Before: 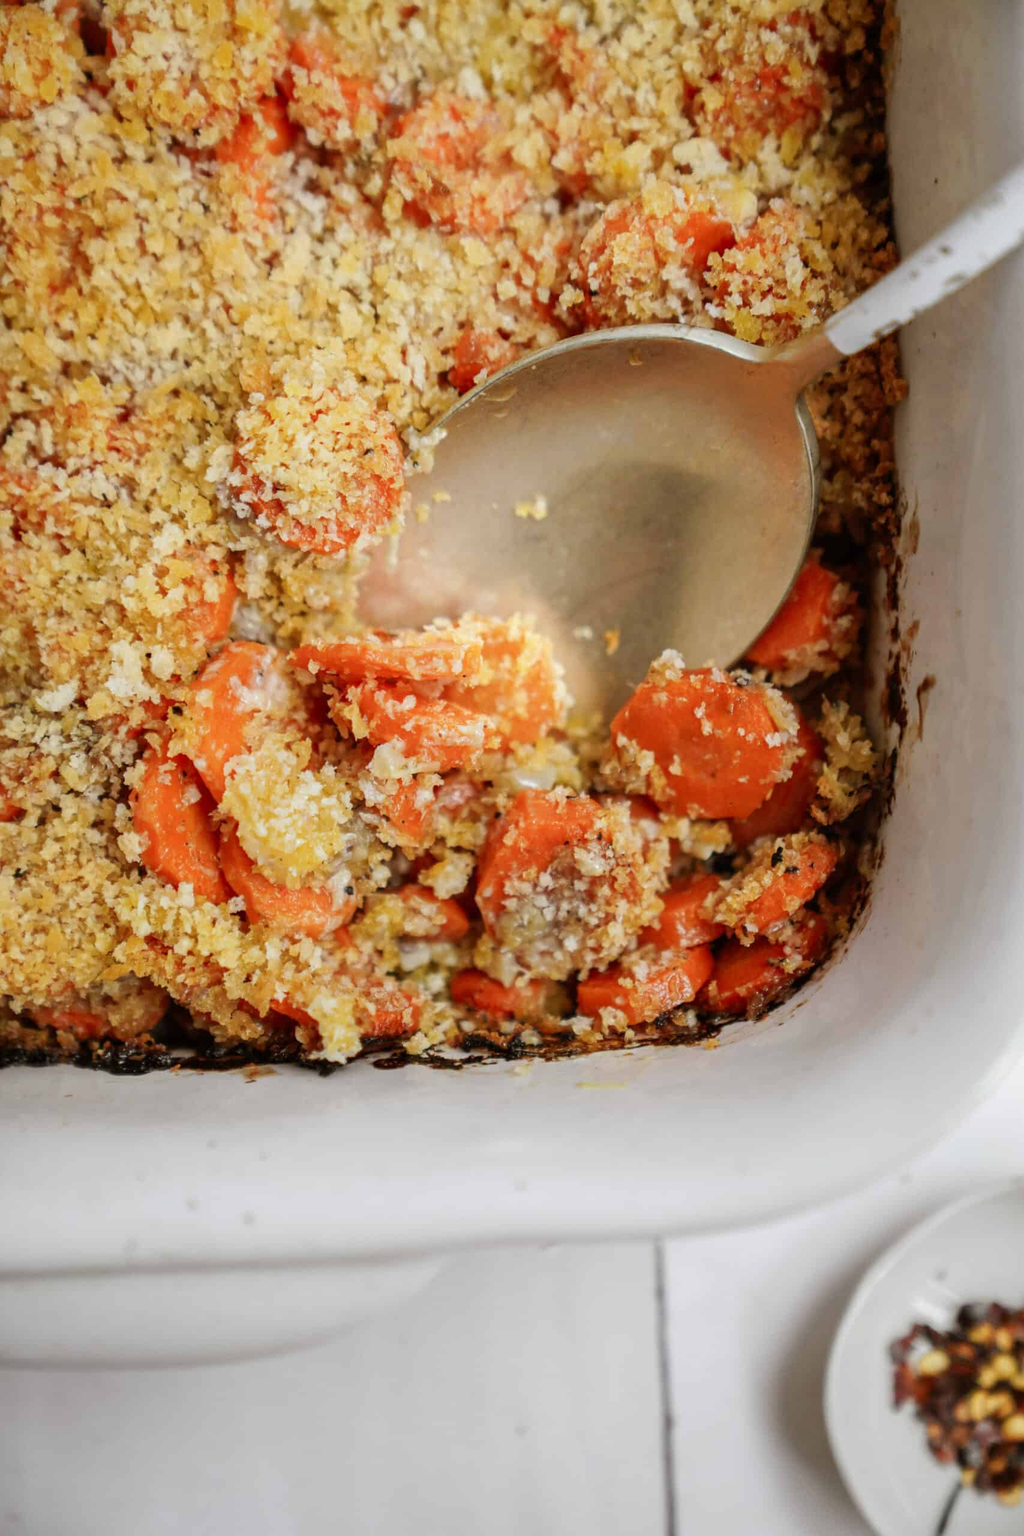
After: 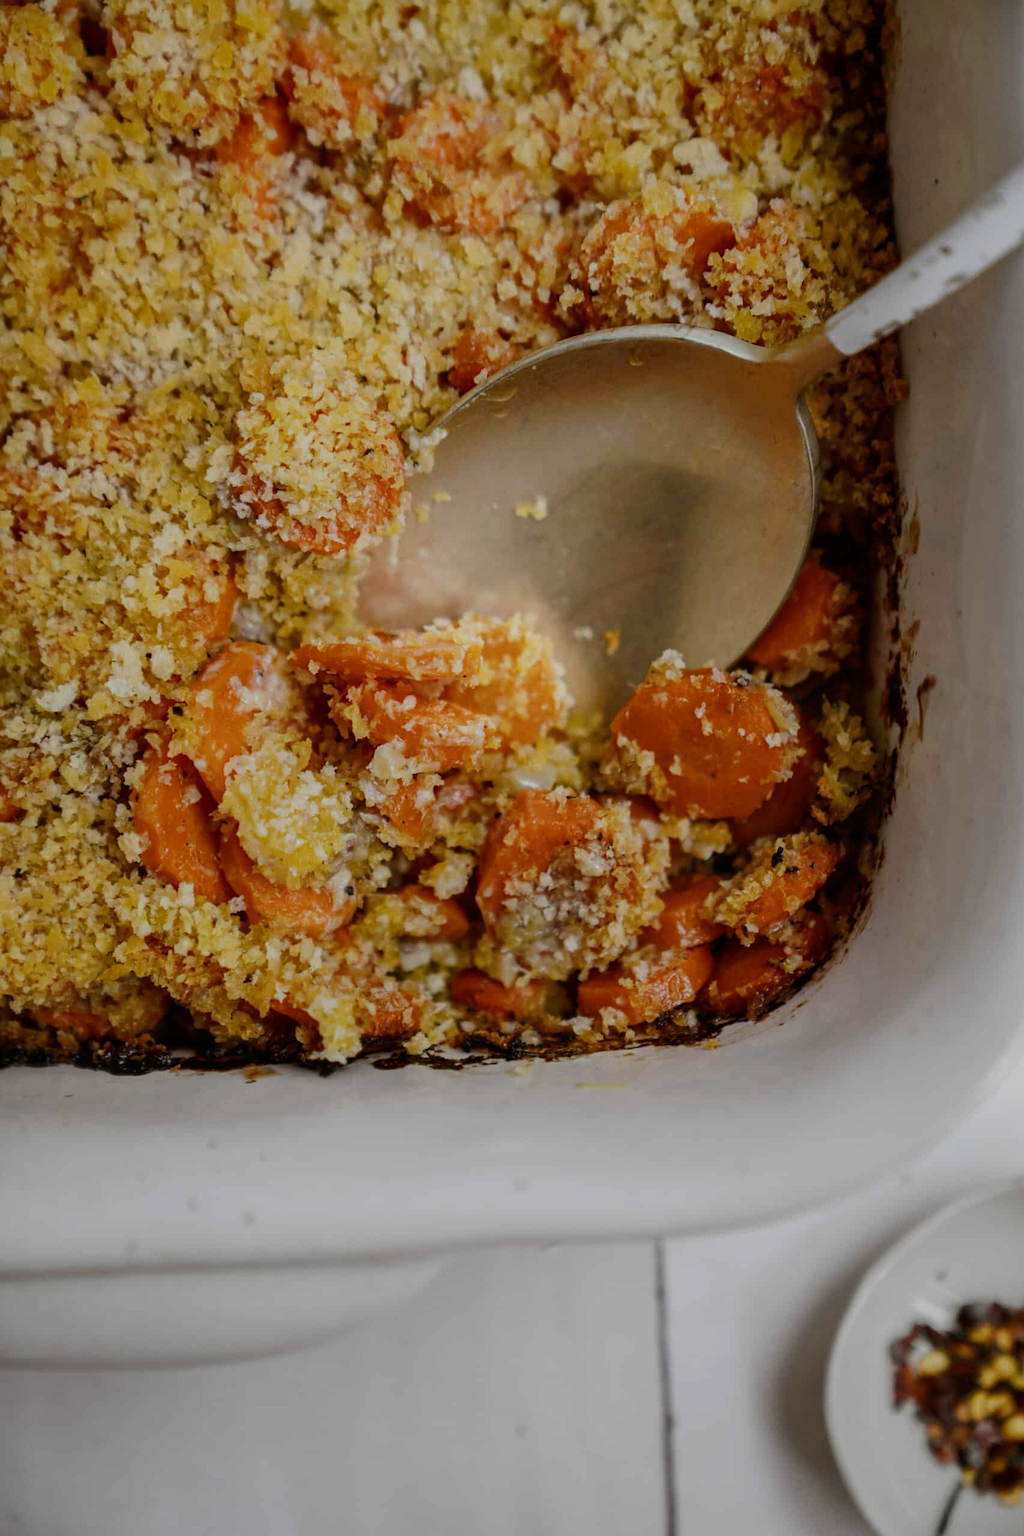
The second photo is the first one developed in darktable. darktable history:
exposure: exposure -0.967 EV, compensate highlight preservation false
contrast brightness saturation: contrast 0.106, saturation -0.154
color balance rgb: highlights gain › luminance 14.579%, perceptual saturation grading › global saturation 31.136%
shadows and highlights: shadows 11.83, white point adjustment 1.27, highlights -1.19, soften with gaussian
